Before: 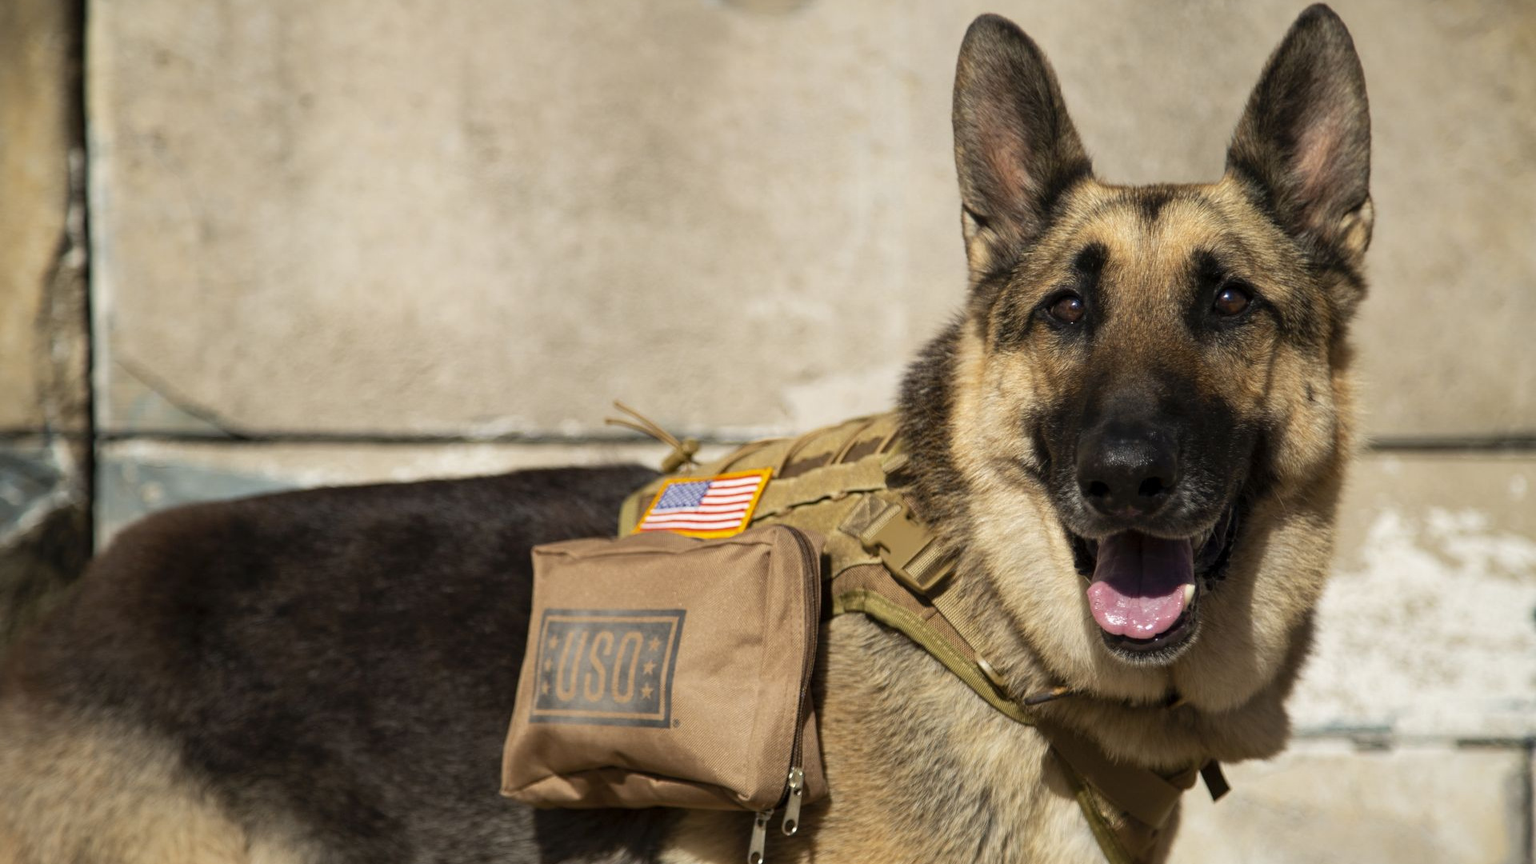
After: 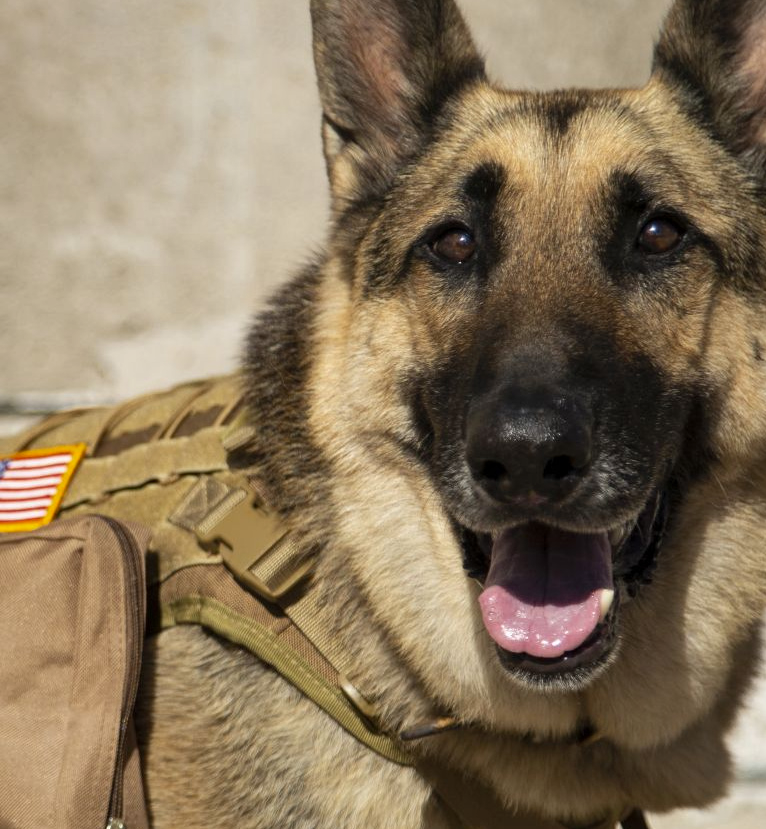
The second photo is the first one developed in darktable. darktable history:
shadows and highlights: low approximation 0.01, soften with gaussian
crop: left 45.834%, top 13.058%, right 14.226%, bottom 10.112%
